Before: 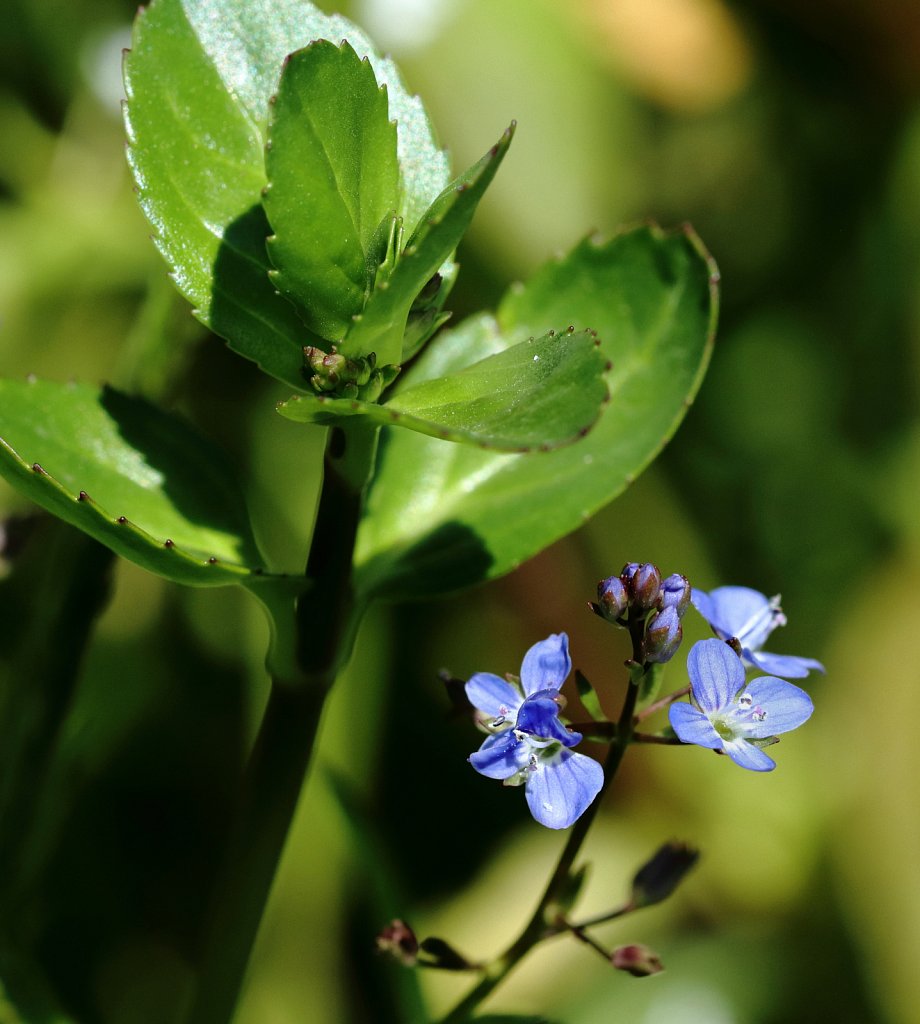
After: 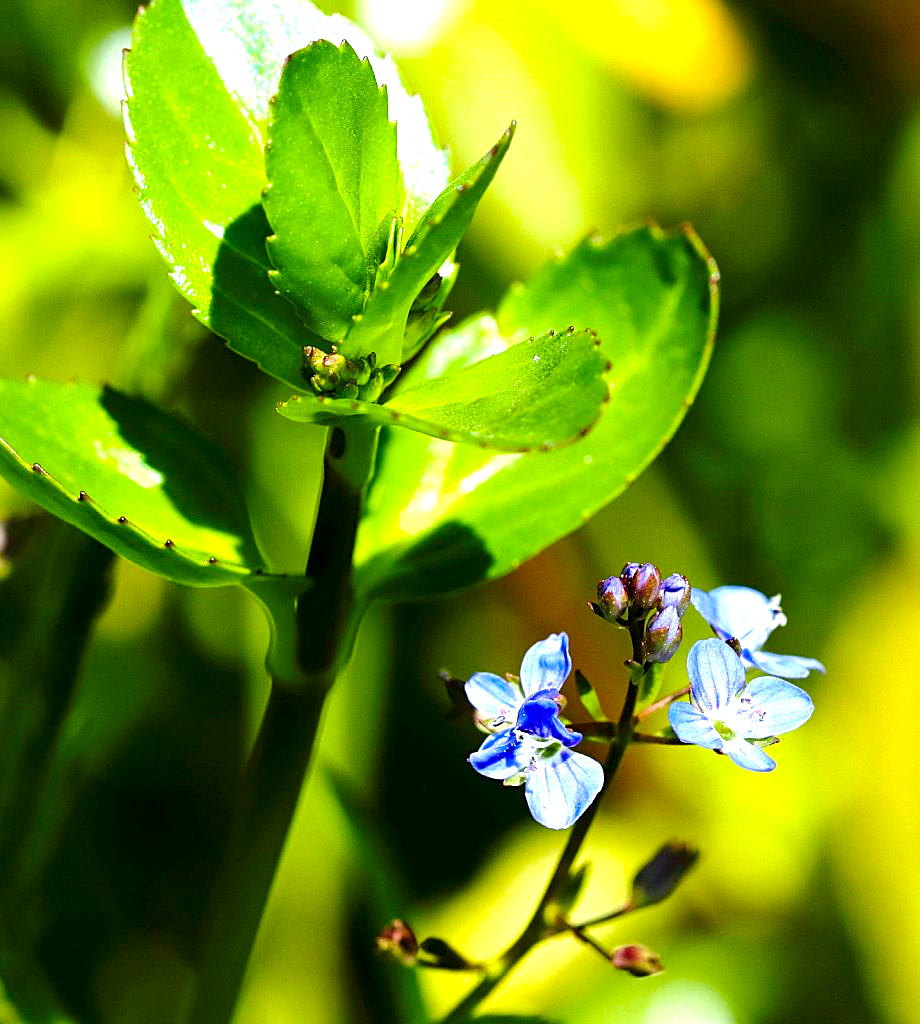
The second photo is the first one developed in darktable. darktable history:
exposure: black level correction 0.001, exposure 1.398 EV, compensate exposure bias true, compensate highlight preservation false
sharpen: on, module defaults
color correction: saturation 0.99
color balance rgb: linear chroma grading › global chroma 15%, perceptual saturation grading › global saturation 30%
